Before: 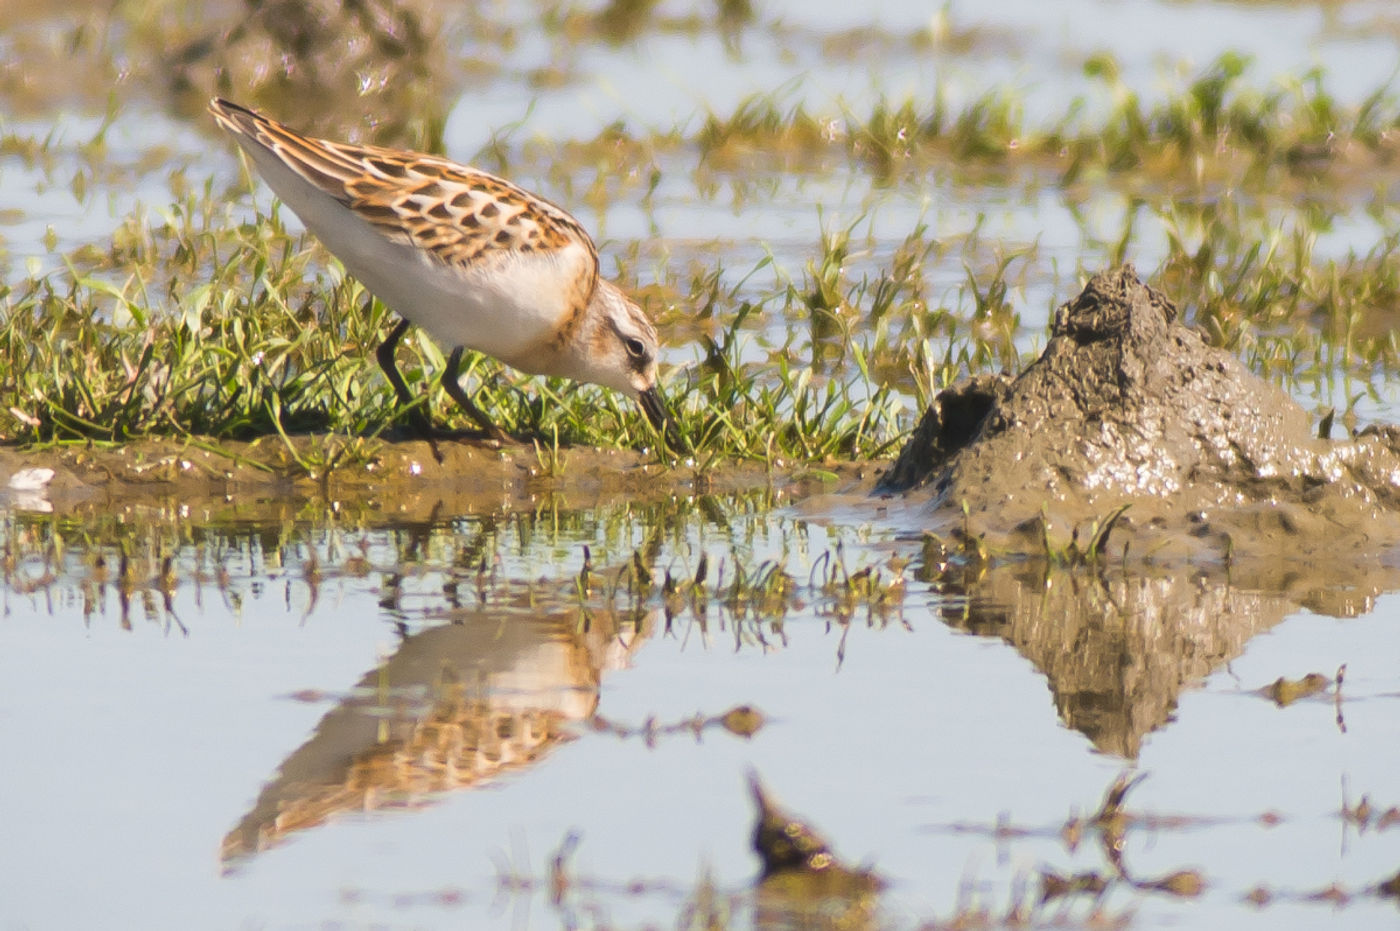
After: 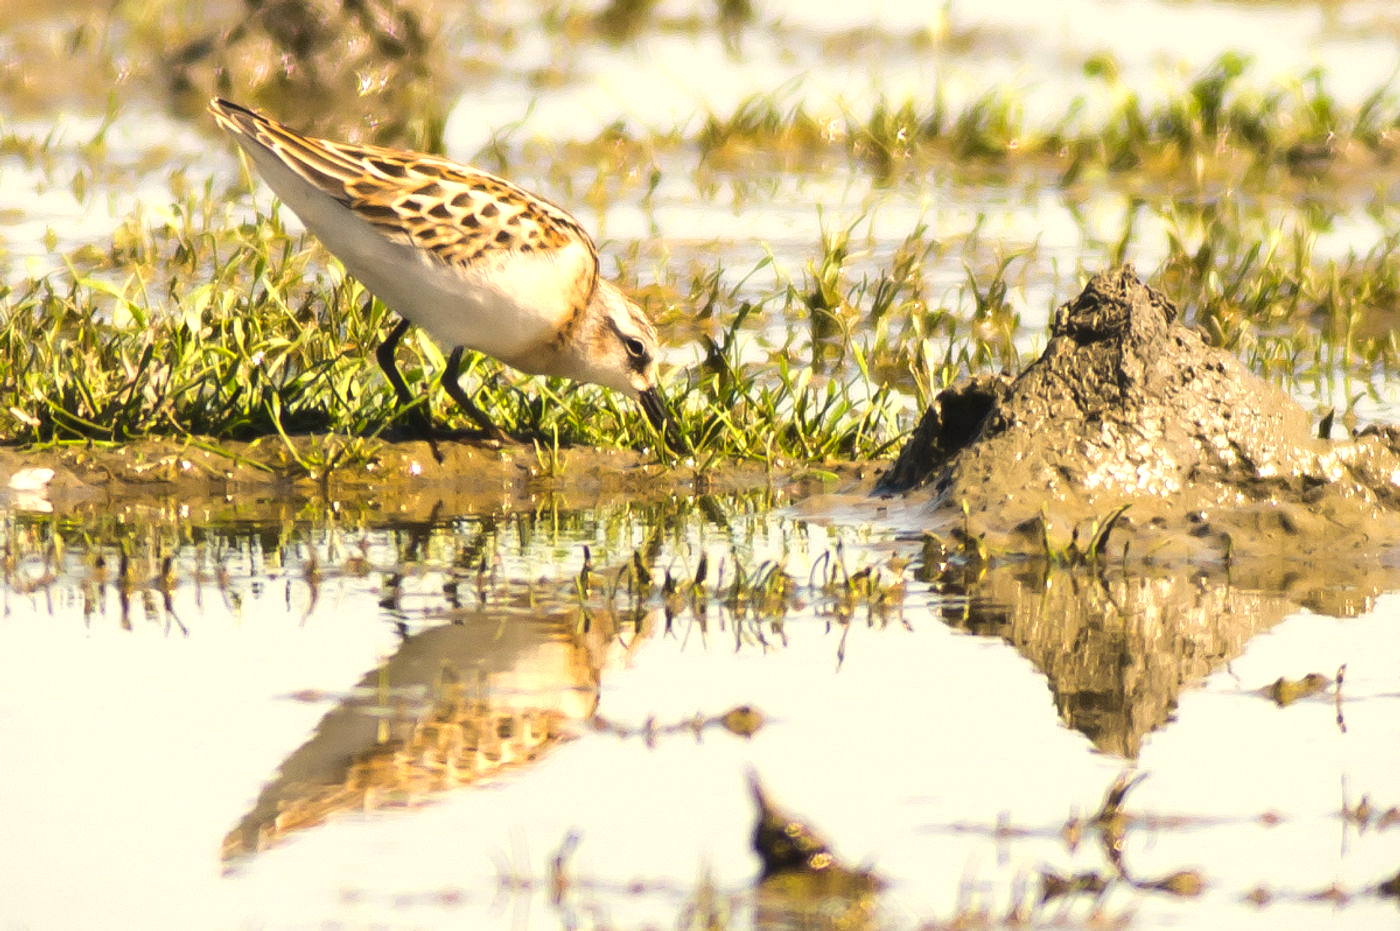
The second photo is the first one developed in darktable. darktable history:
tone equalizer: -8 EV -0.722 EV, -7 EV -0.718 EV, -6 EV -0.589 EV, -5 EV -0.417 EV, -3 EV 0.375 EV, -2 EV 0.6 EV, -1 EV 0.677 EV, +0 EV 0.75 EV, edges refinement/feathering 500, mask exposure compensation -1.57 EV, preserve details no
color correction: highlights a* 1.3, highlights b* 17.4
